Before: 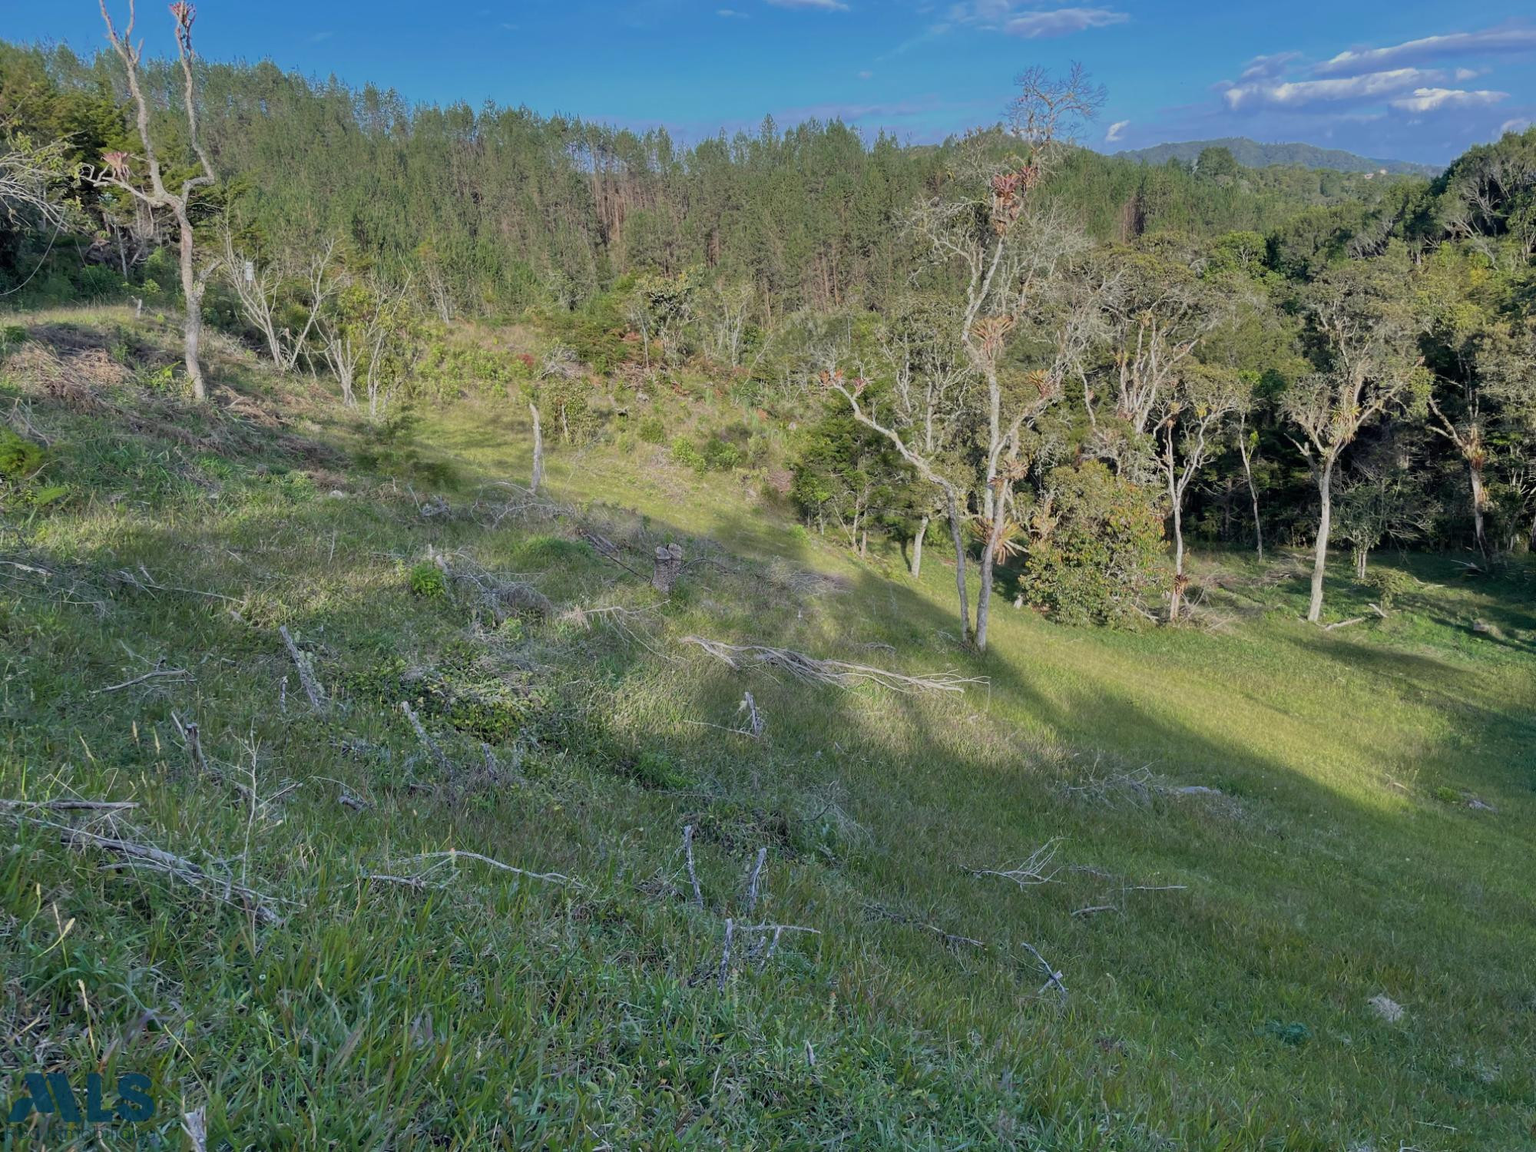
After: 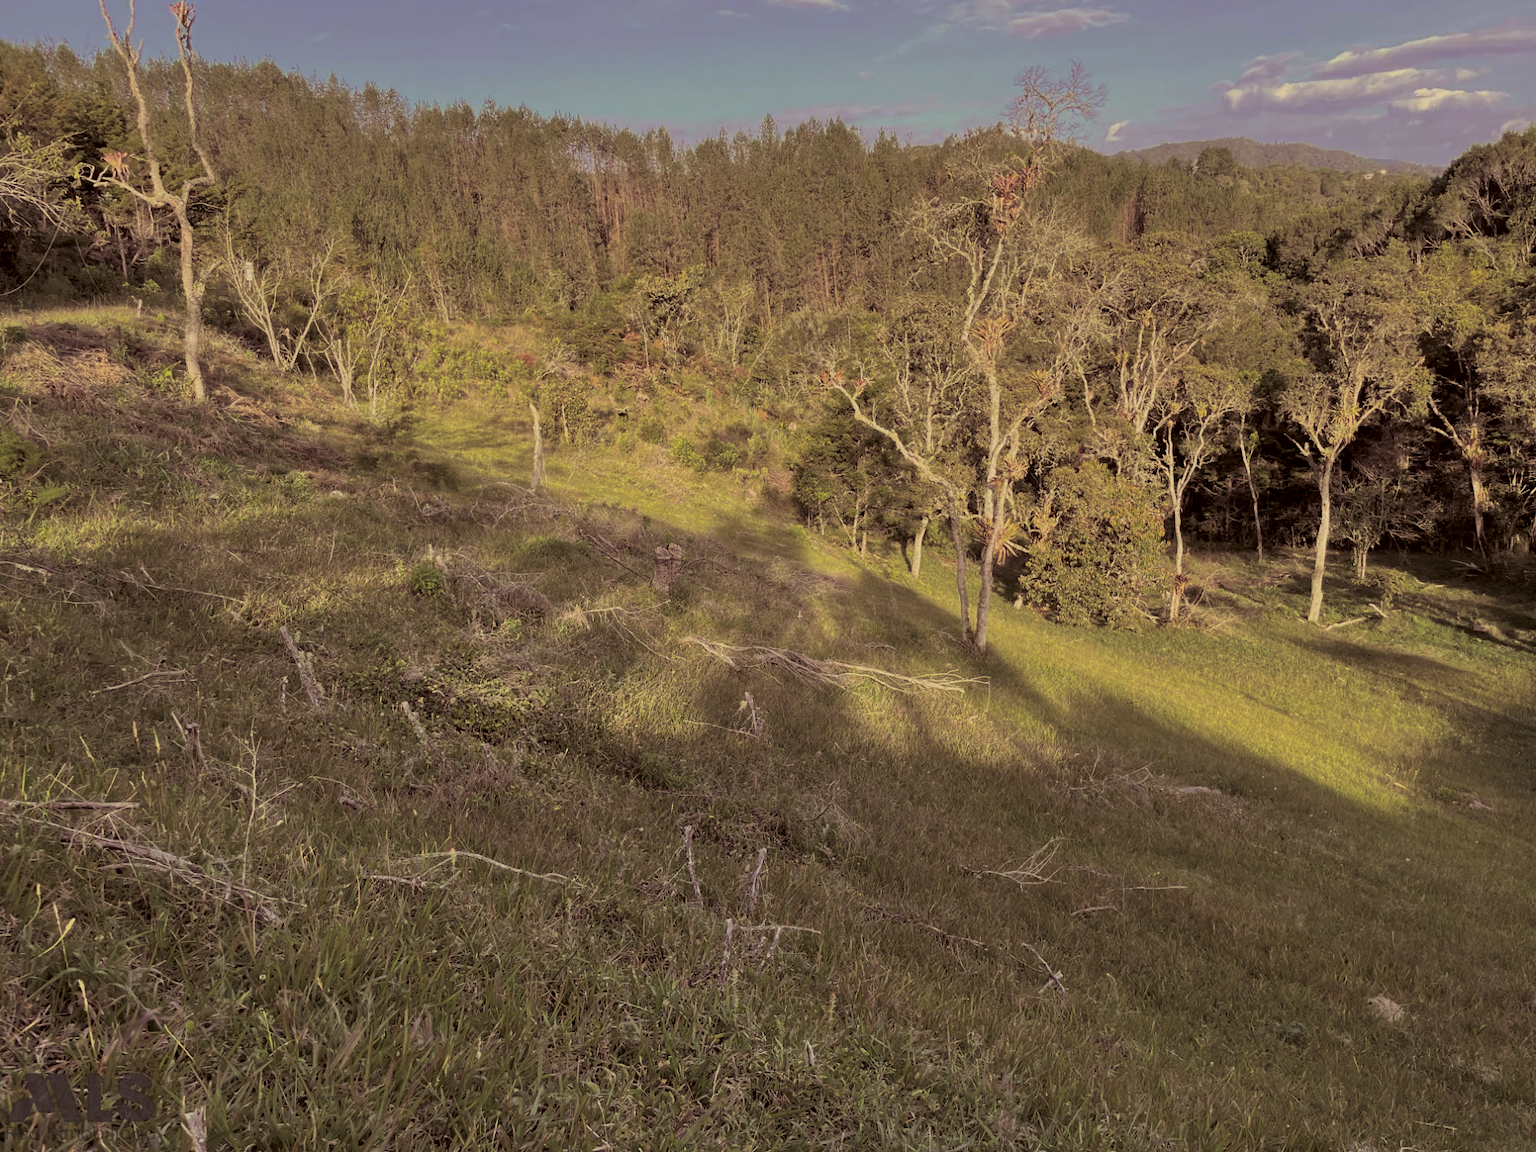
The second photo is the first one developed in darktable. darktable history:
split-toning: shadows › saturation 0.2
color correction: highlights a* 1.12, highlights b* 24.26, shadows a* 15.58, shadows b* 24.26
